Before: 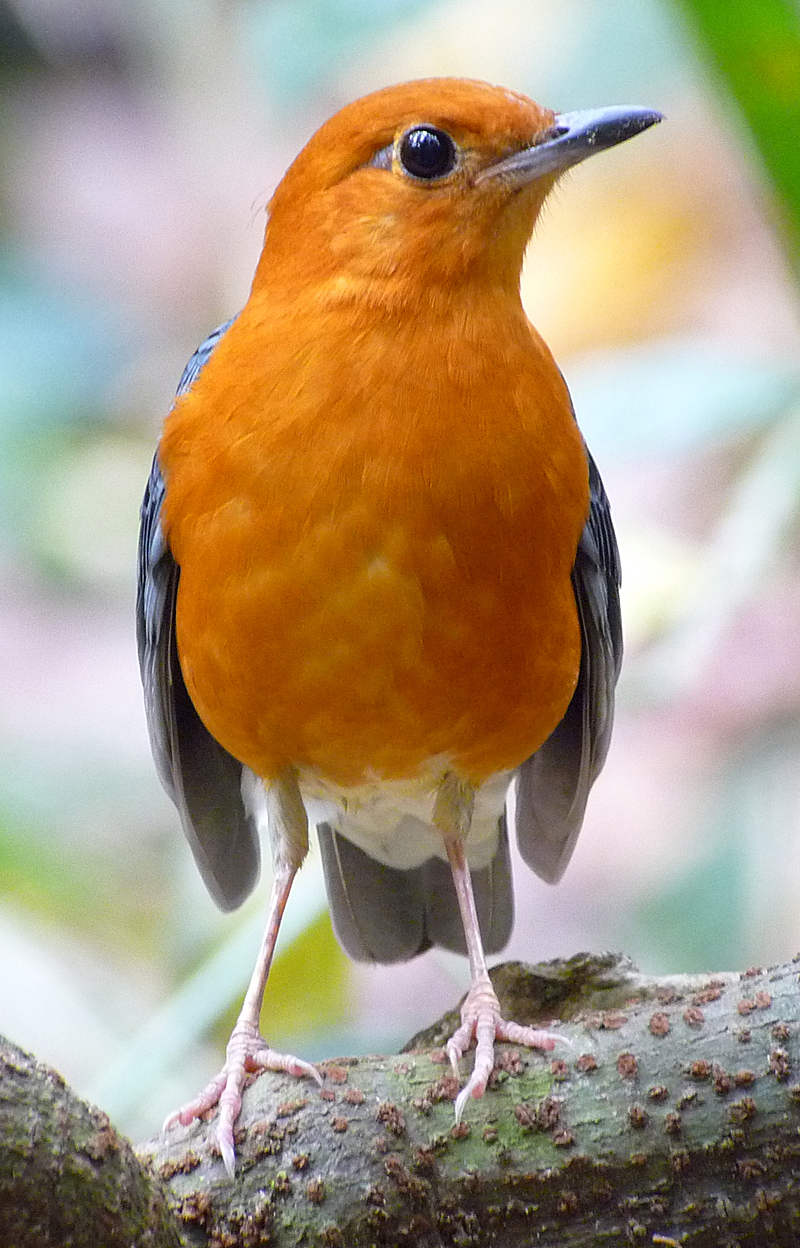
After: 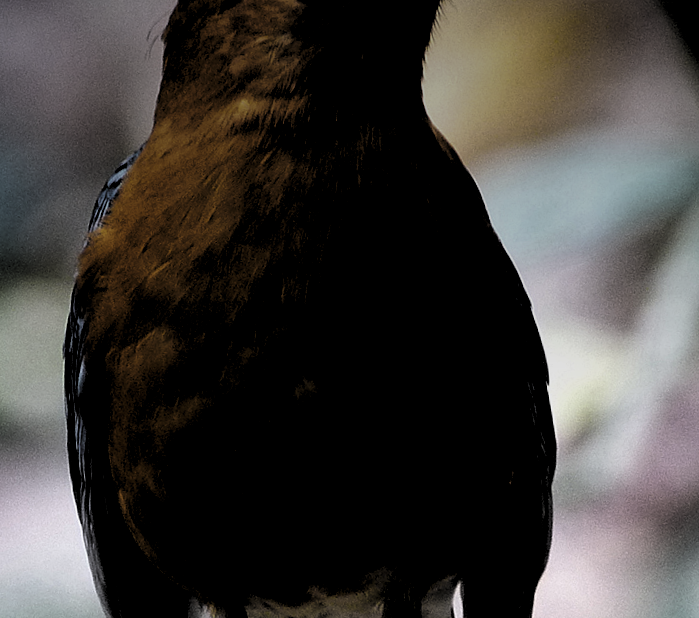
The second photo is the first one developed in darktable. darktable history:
graduated density: on, module defaults
rotate and perspective: rotation -5°, crop left 0.05, crop right 0.952, crop top 0.11, crop bottom 0.89
levels: levels [0.514, 0.759, 1]
crop and rotate: left 9.345%, top 7.22%, right 4.982%, bottom 32.331%
